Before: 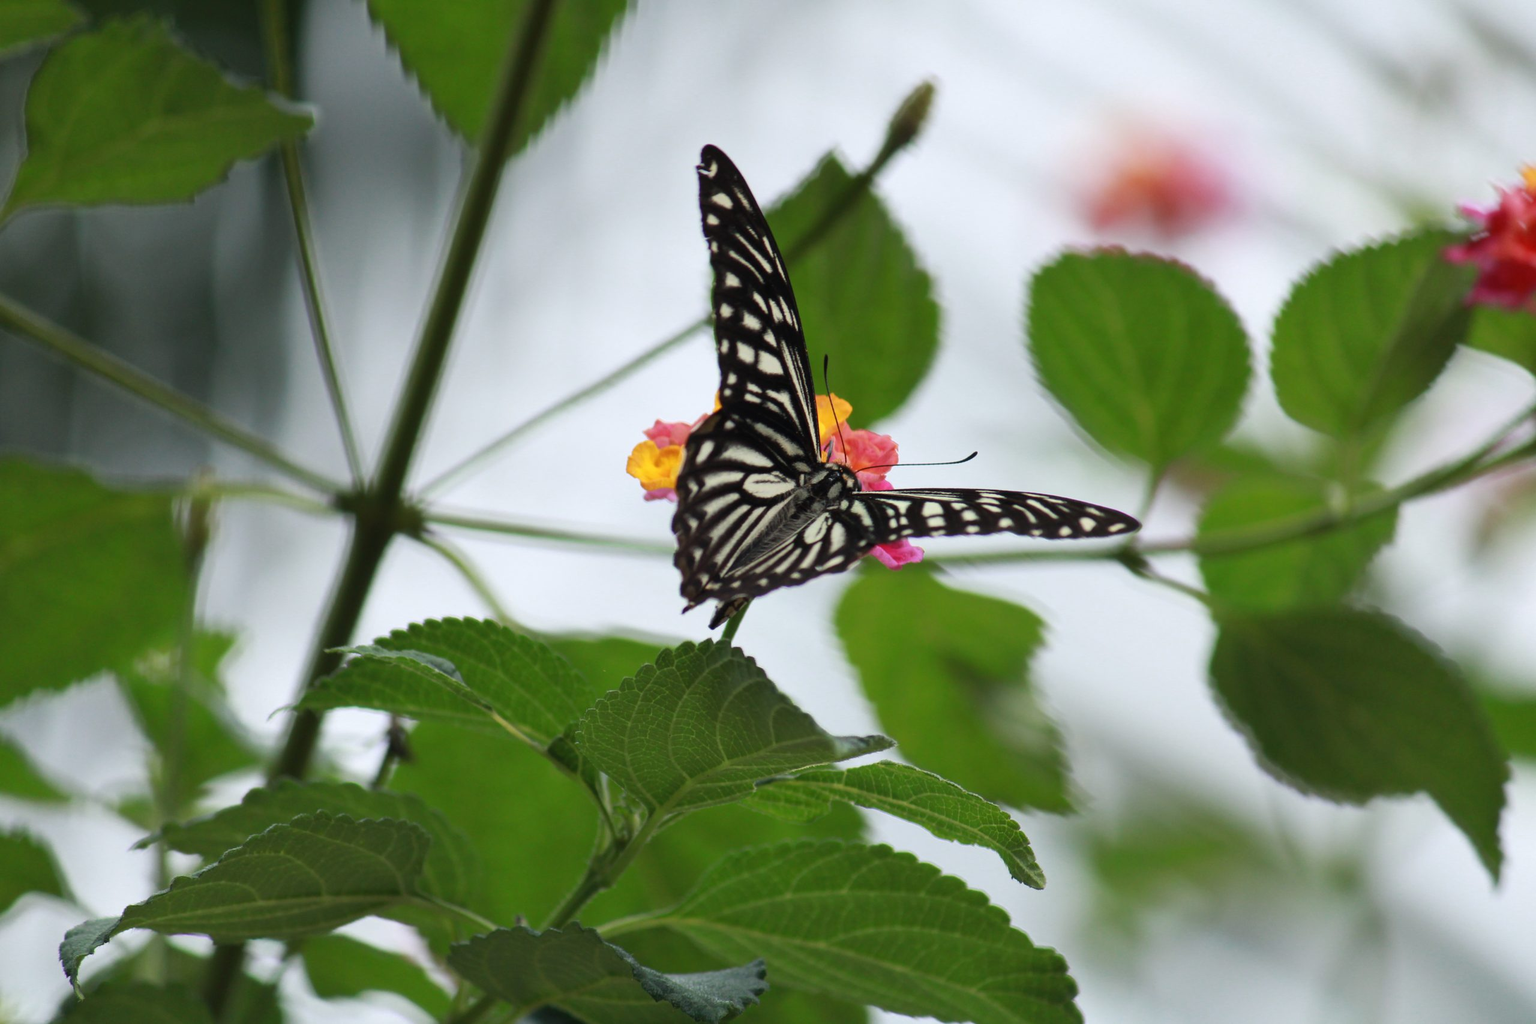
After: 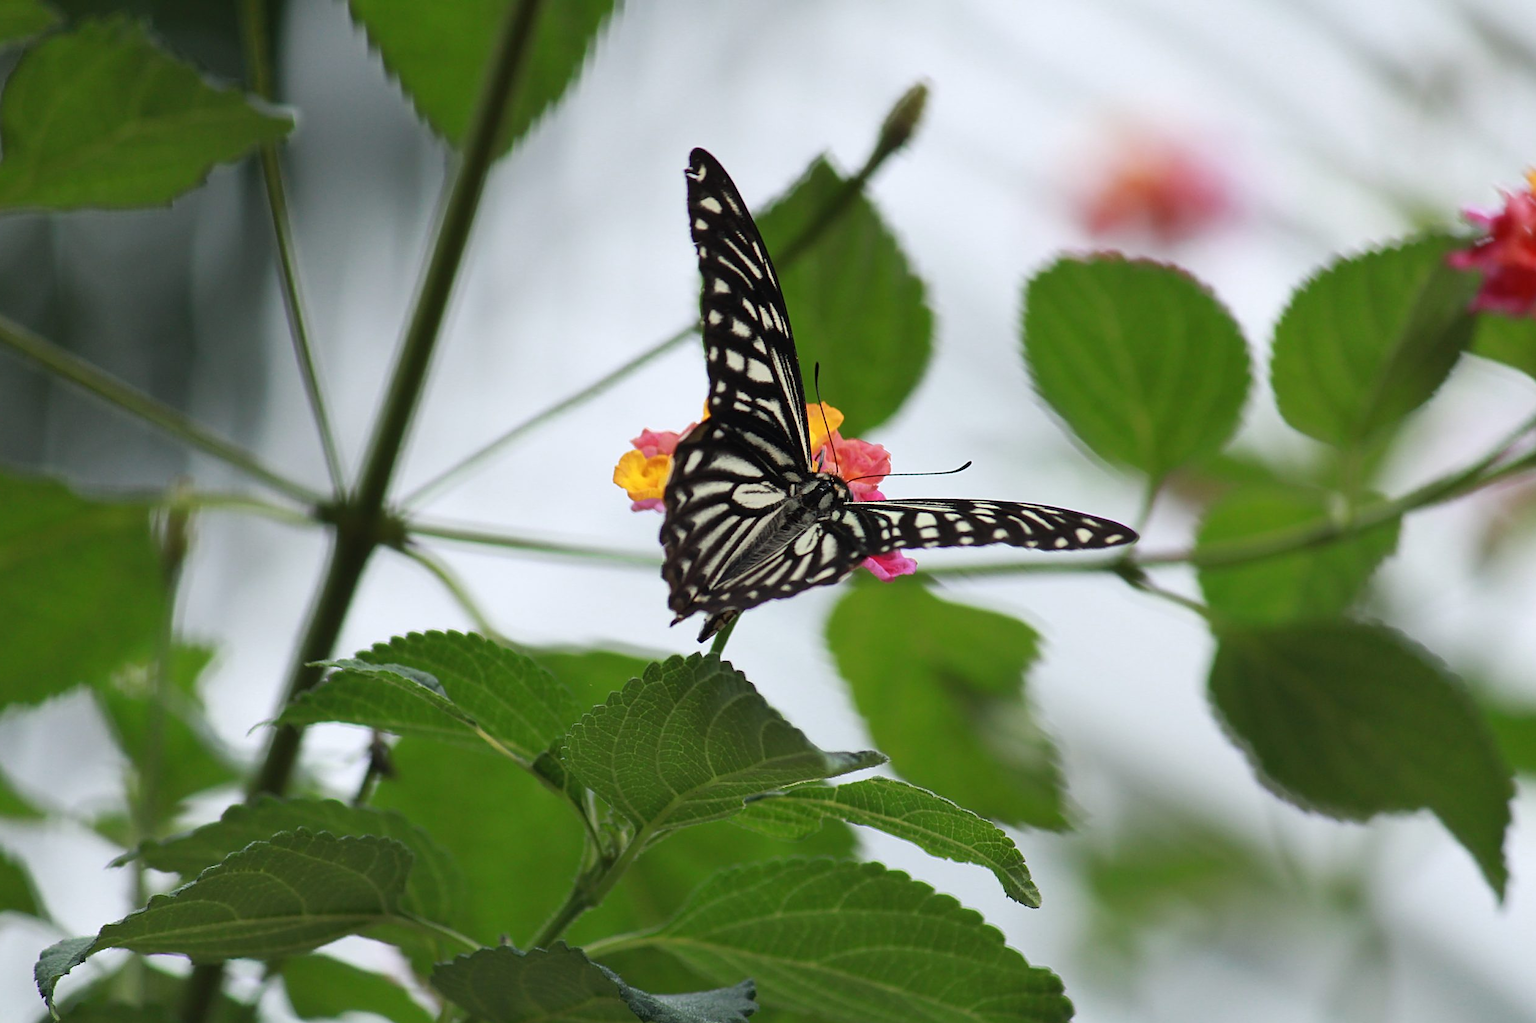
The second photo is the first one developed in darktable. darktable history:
sharpen: on, module defaults
crop: left 1.713%, right 0.287%, bottom 2.066%
